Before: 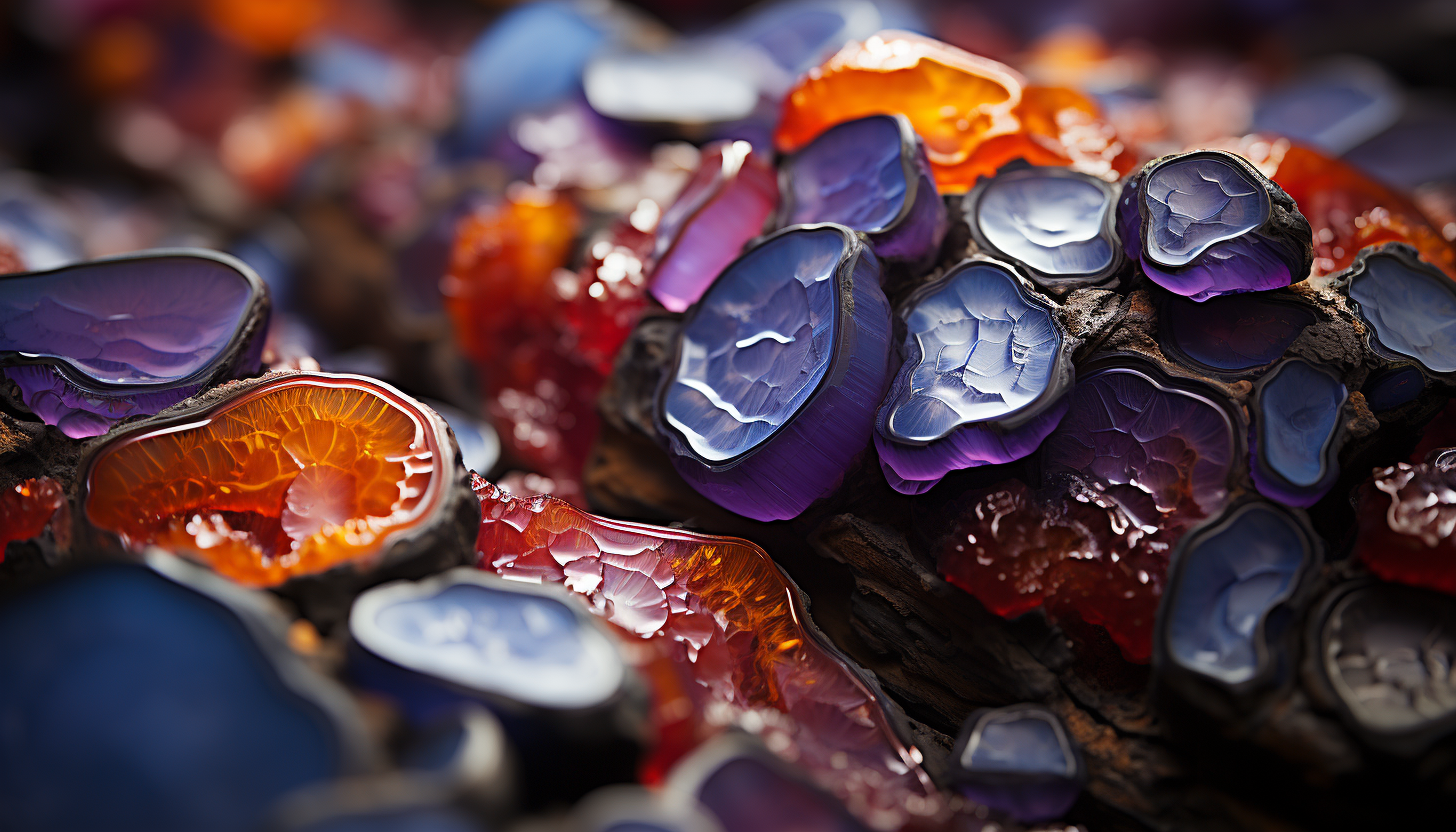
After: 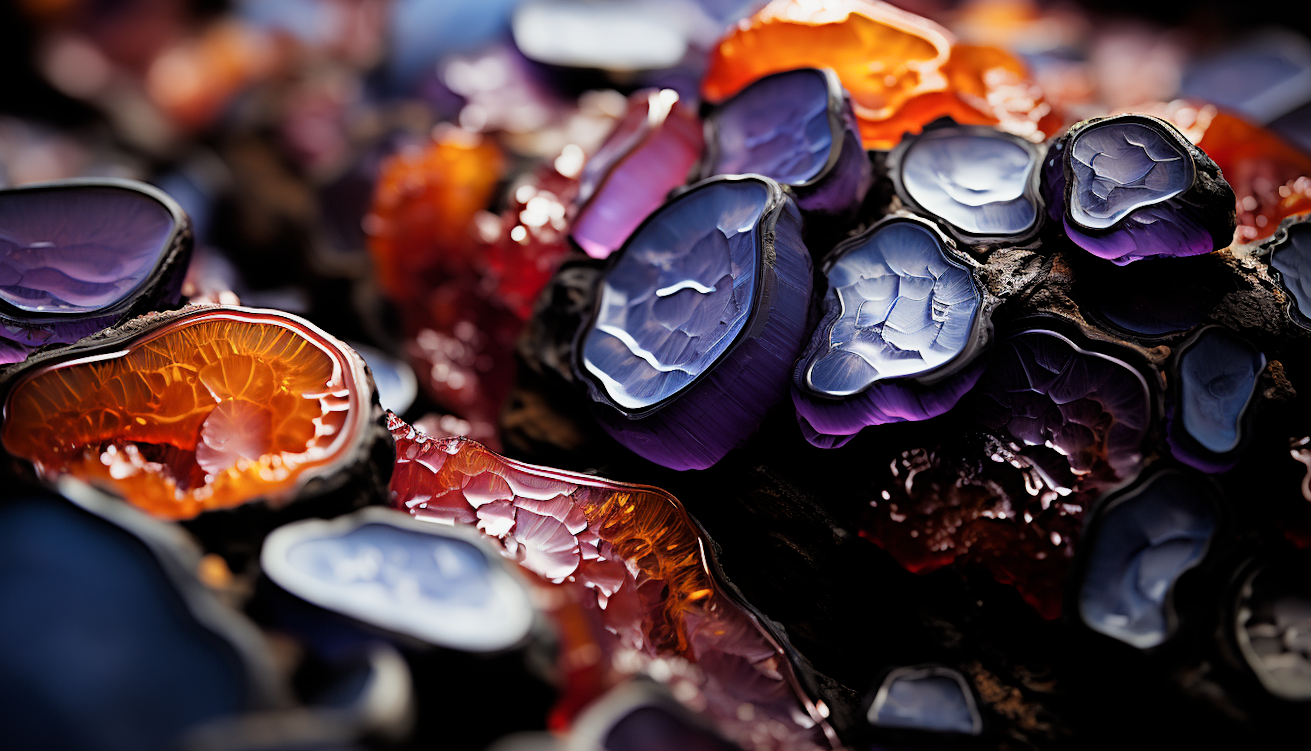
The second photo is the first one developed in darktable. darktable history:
filmic rgb: black relative exposure -4.93 EV, white relative exposure 2.83 EV, hardness 3.71
crop and rotate: angle -1.91°, left 3.105%, top 3.845%, right 1.636%, bottom 0.608%
